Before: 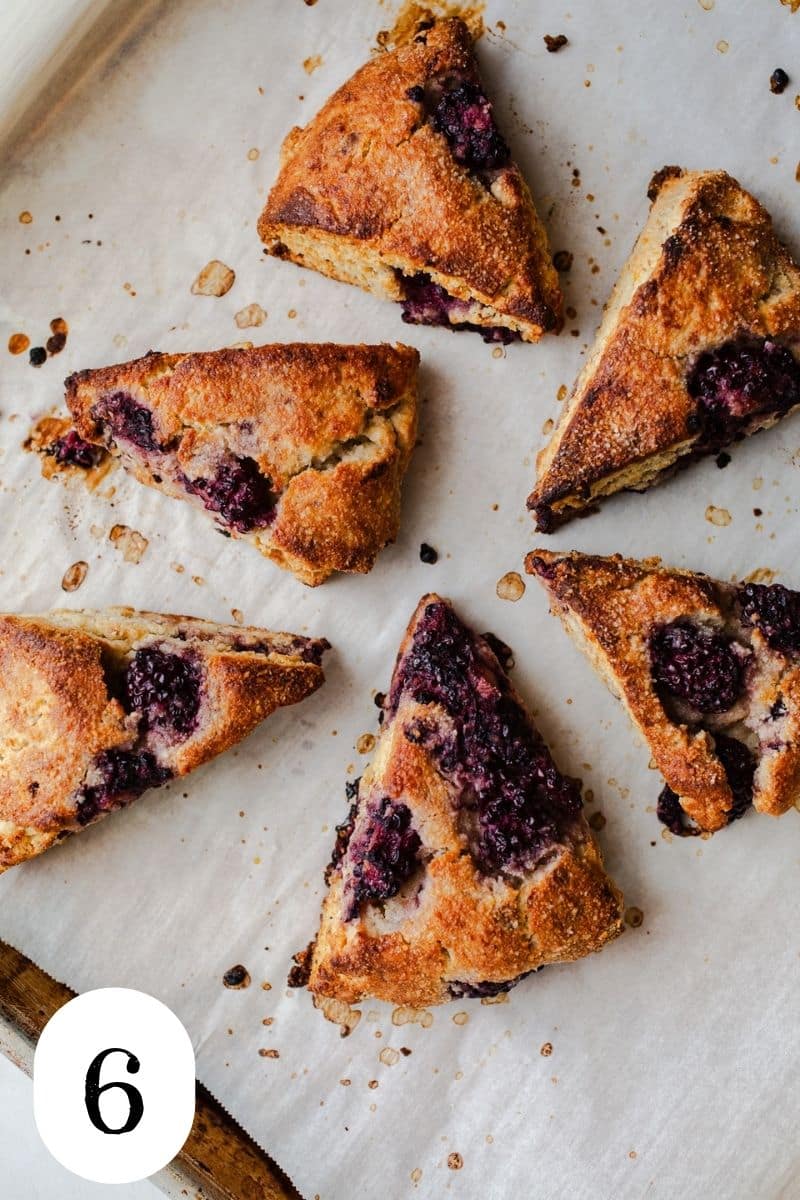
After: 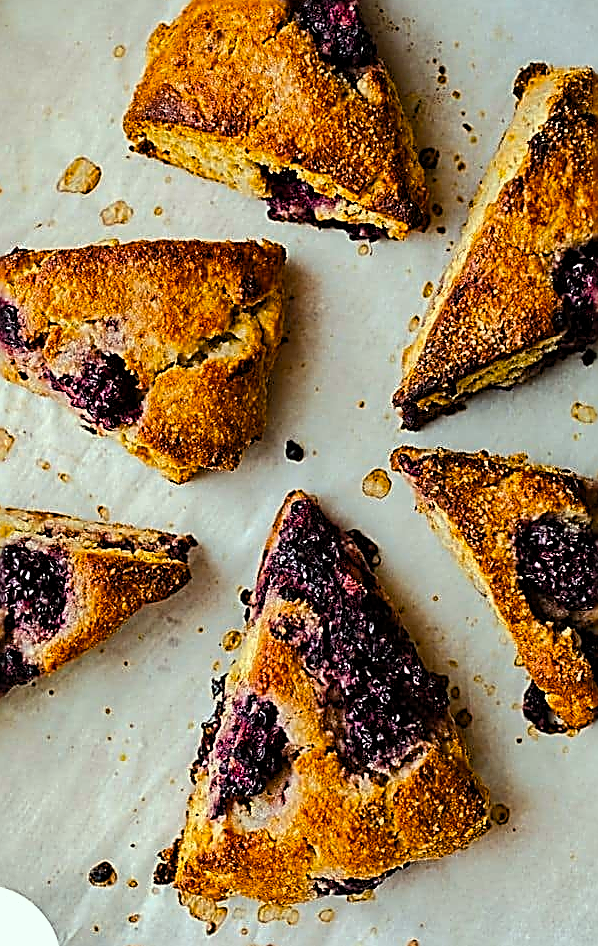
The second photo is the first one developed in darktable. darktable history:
color correction: highlights a* -8, highlights b* 3.1
shadows and highlights: shadows 29.61, highlights -30.47, low approximation 0.01, soften with gaussian
crop: left 16.768%, top 8.653%, right 8.362%, bottom 12.485%
sharpen: amount 2
color balance rgb: linear chroma grading › global chroma 15%, perceptual saturation grading › global saturation 30%
levels: levels [0.016, 0.492, 0.969]
